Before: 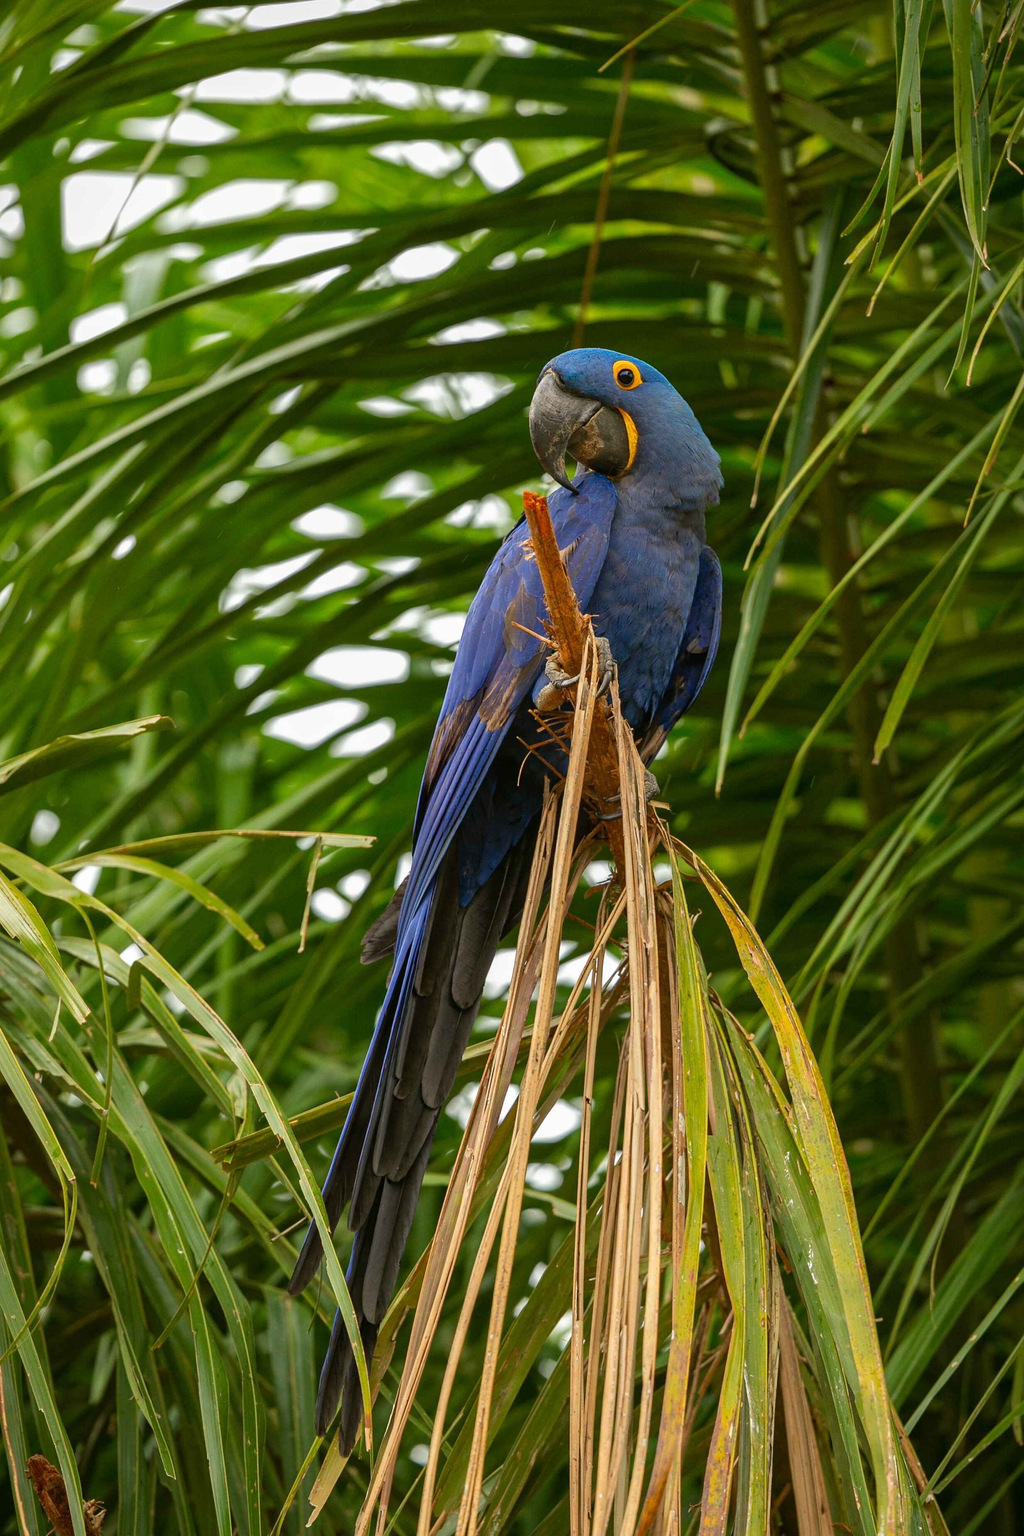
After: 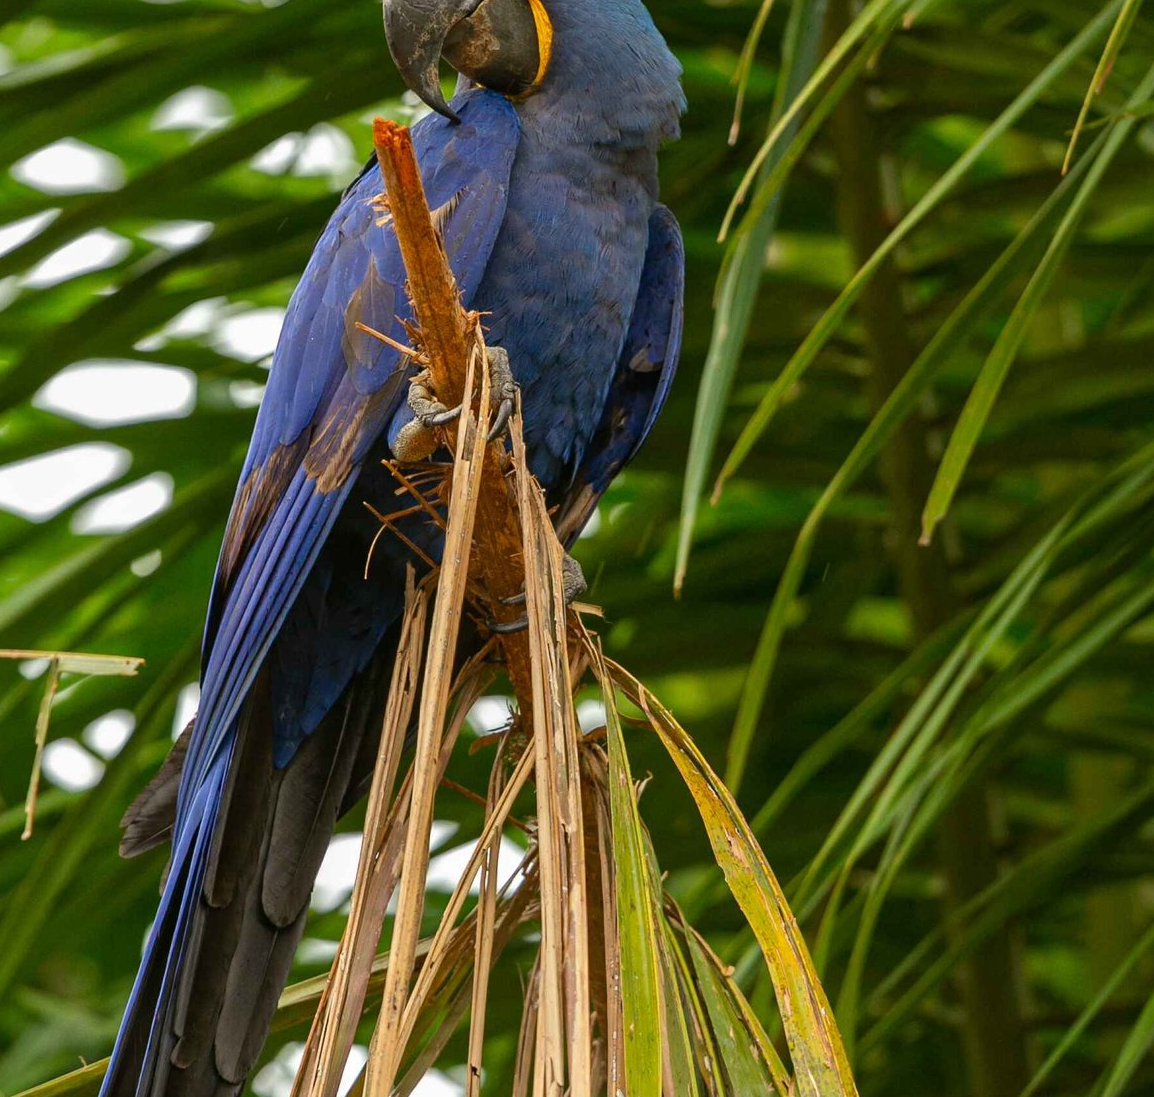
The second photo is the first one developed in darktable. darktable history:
crop and rotate: left 27.849%, top 27.051%, bottom 27.218%
